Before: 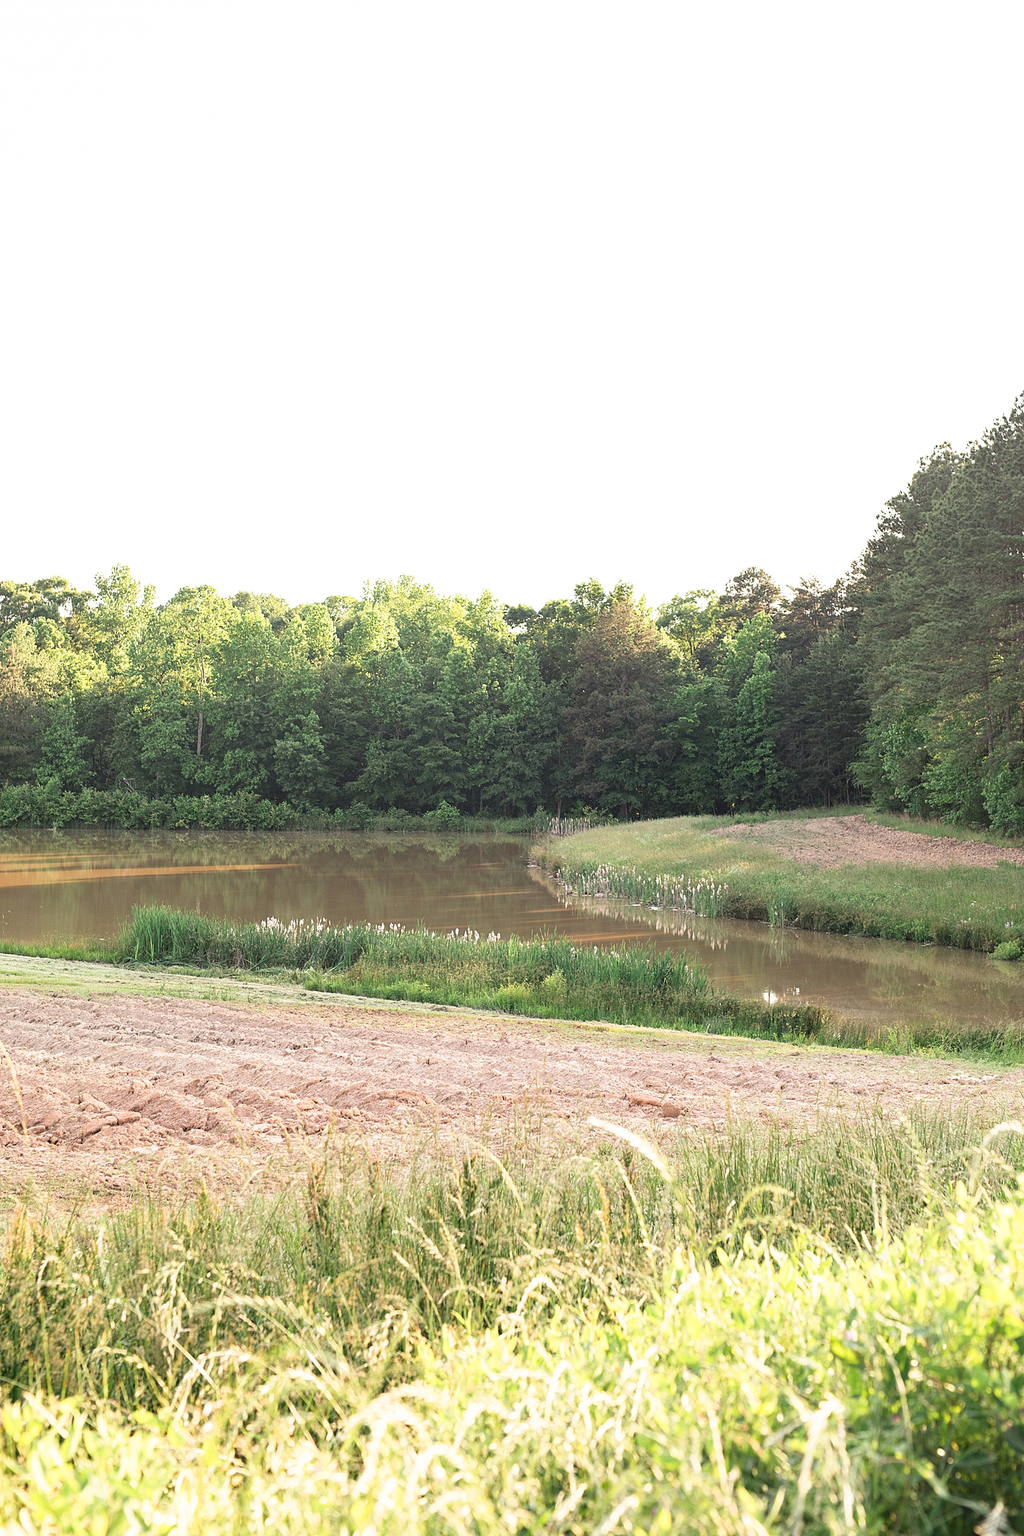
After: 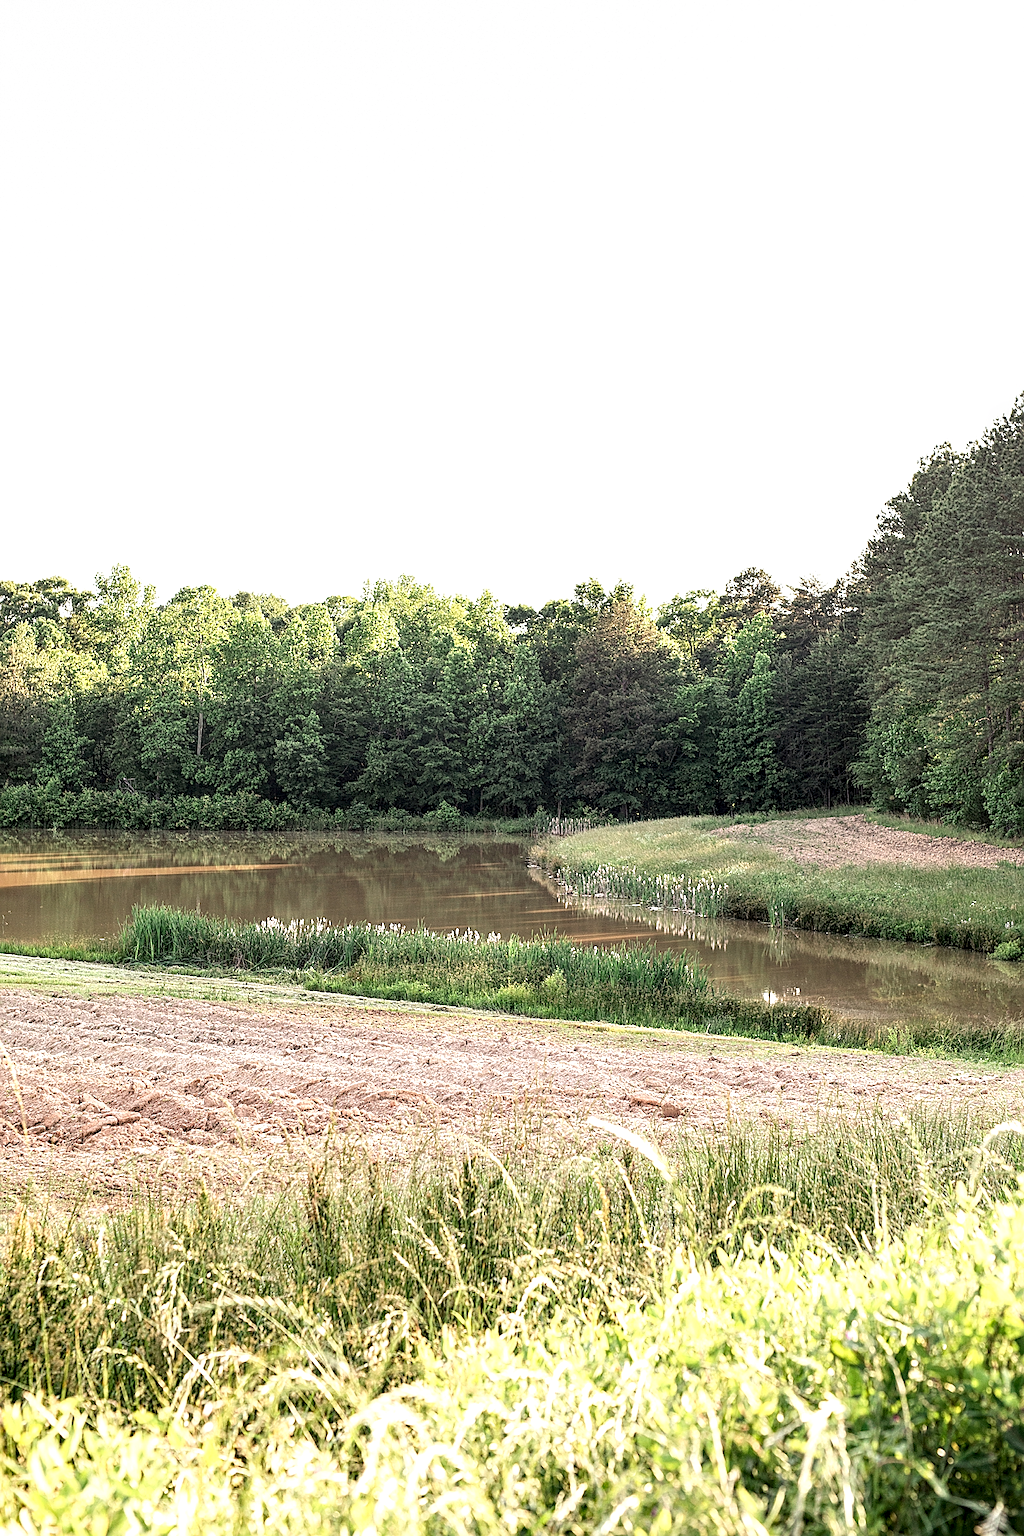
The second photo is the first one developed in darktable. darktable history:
local contrast: highlights 21%, shadows 70%, detail 171%
sharpen: on, module defaults
